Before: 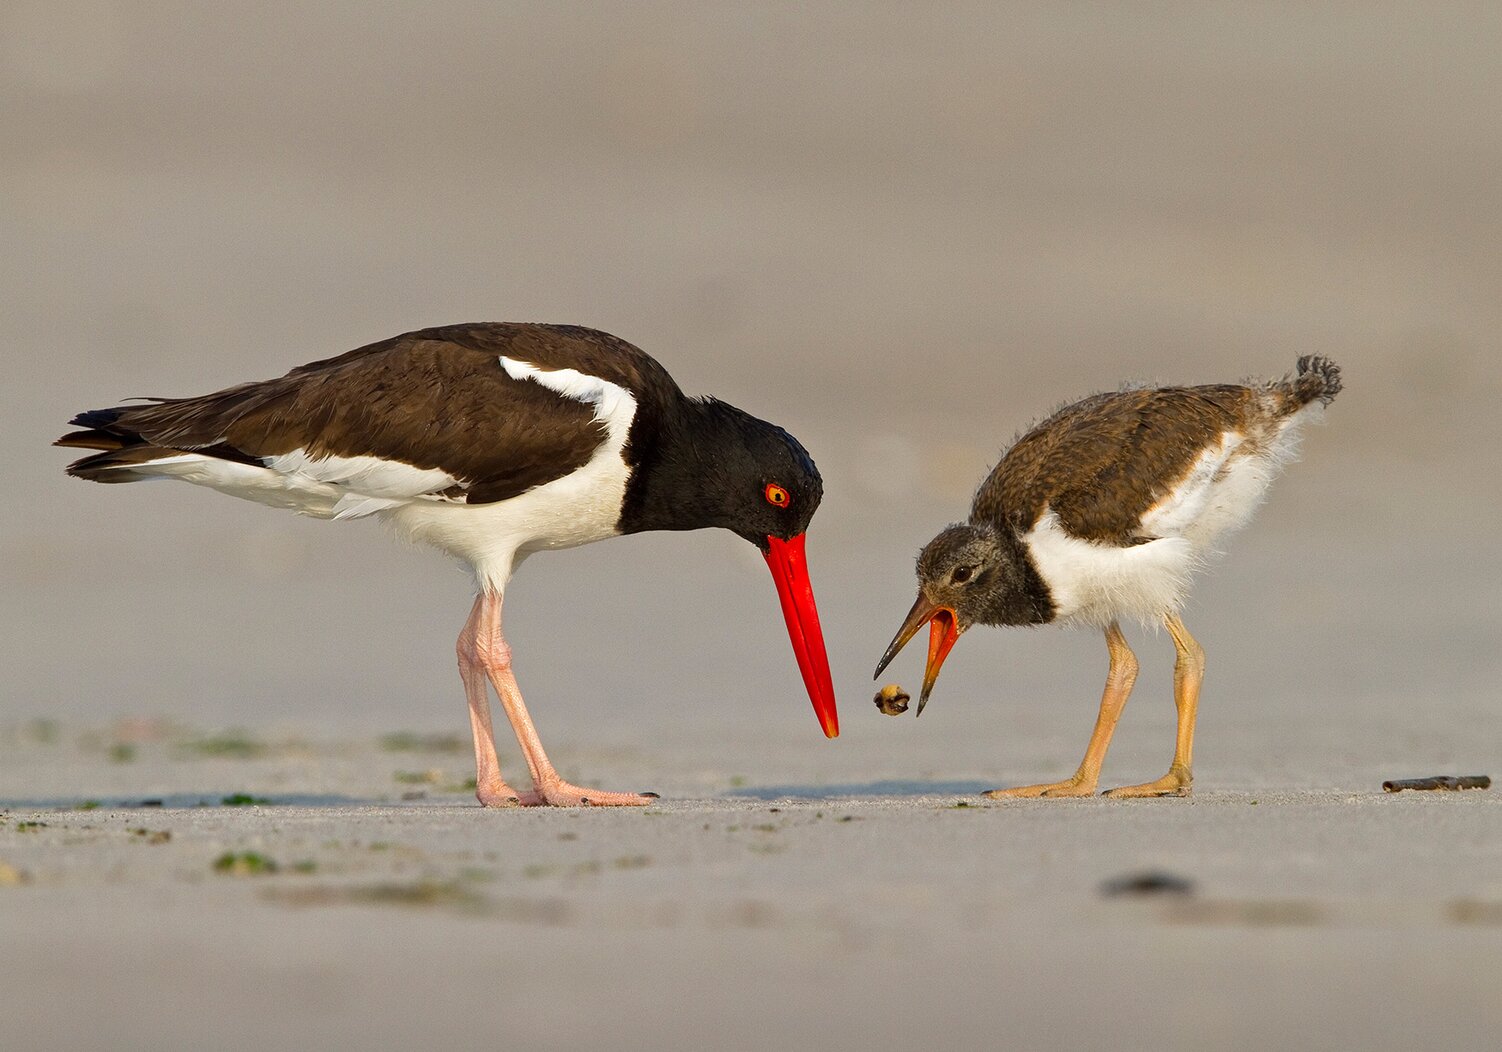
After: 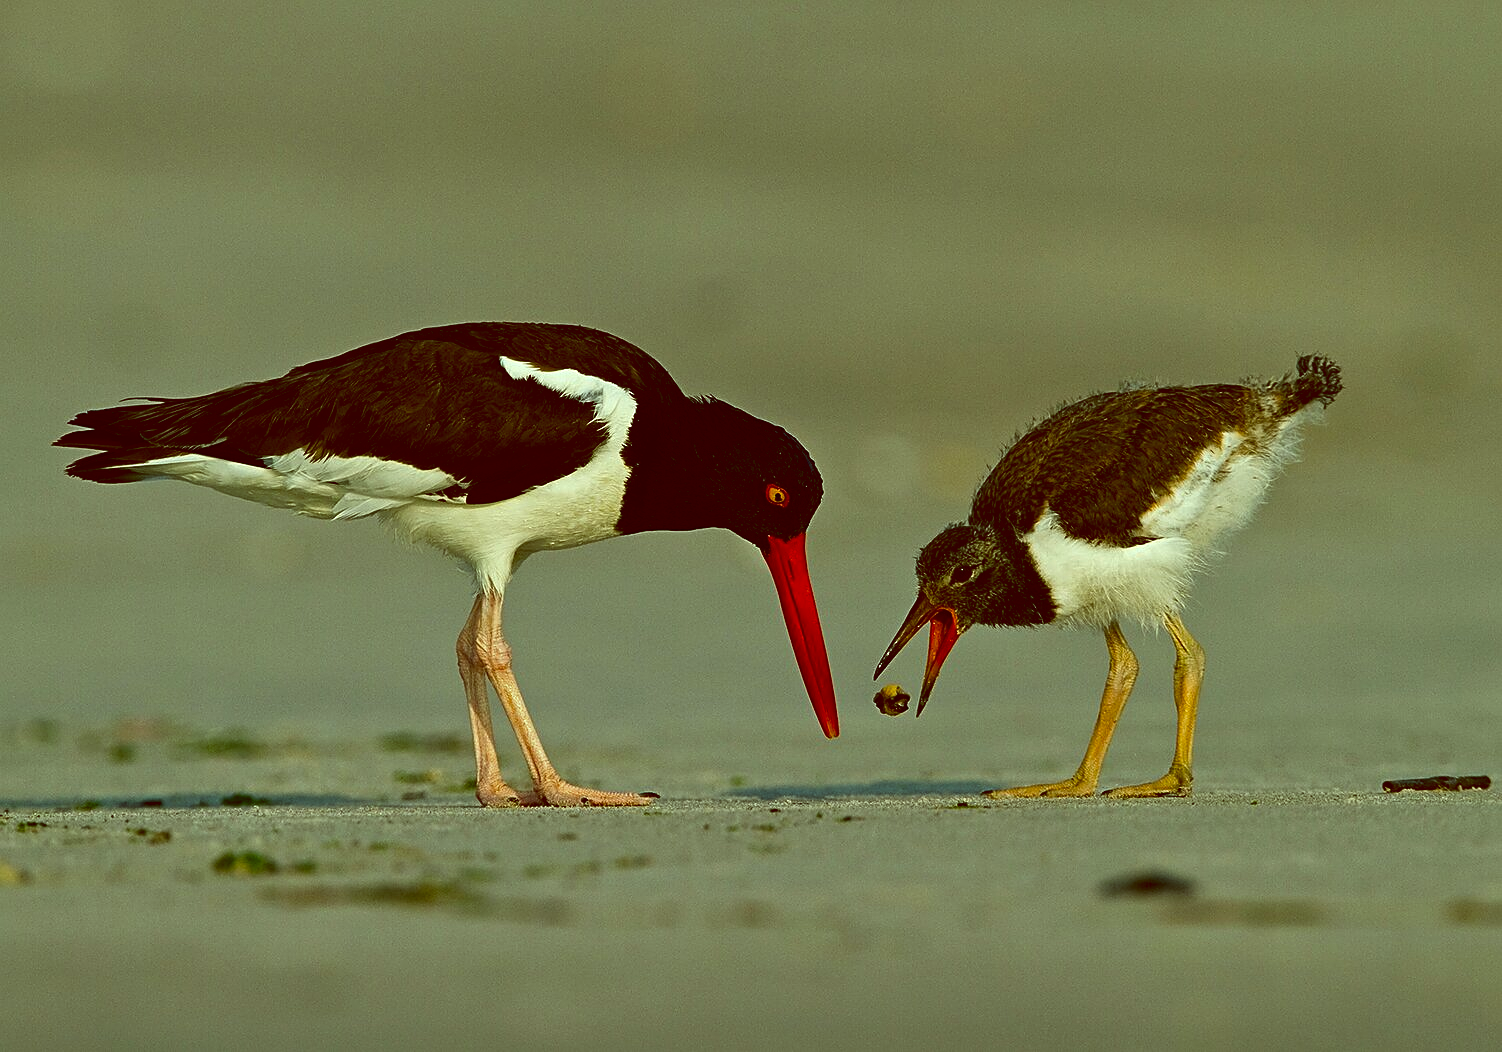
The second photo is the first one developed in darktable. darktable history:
color balance: lift [1, 1.015, 0.987, 0.985], gamma [1, 0.959, 1.042, 0.958], gain [0.927, 0.938, 1.072, 0.928], contrast 1.5%
contrast brightness saturation: contrast 0.13, brightness -0.24, saturation 0.14
sharpen: on, module defaults
color zones: curves: ch0 [(0.068, 0.464) (0.25, 0.5) (0.48, 0.508) (0.75, 0.536) (0.886, 0.476) (0.967, 0.456)]; ch1 [(0.066, 0.456) (0.25, 0.5) (0.616, 0.508) (0.746, 0.56) (0.934, 0.444)]
